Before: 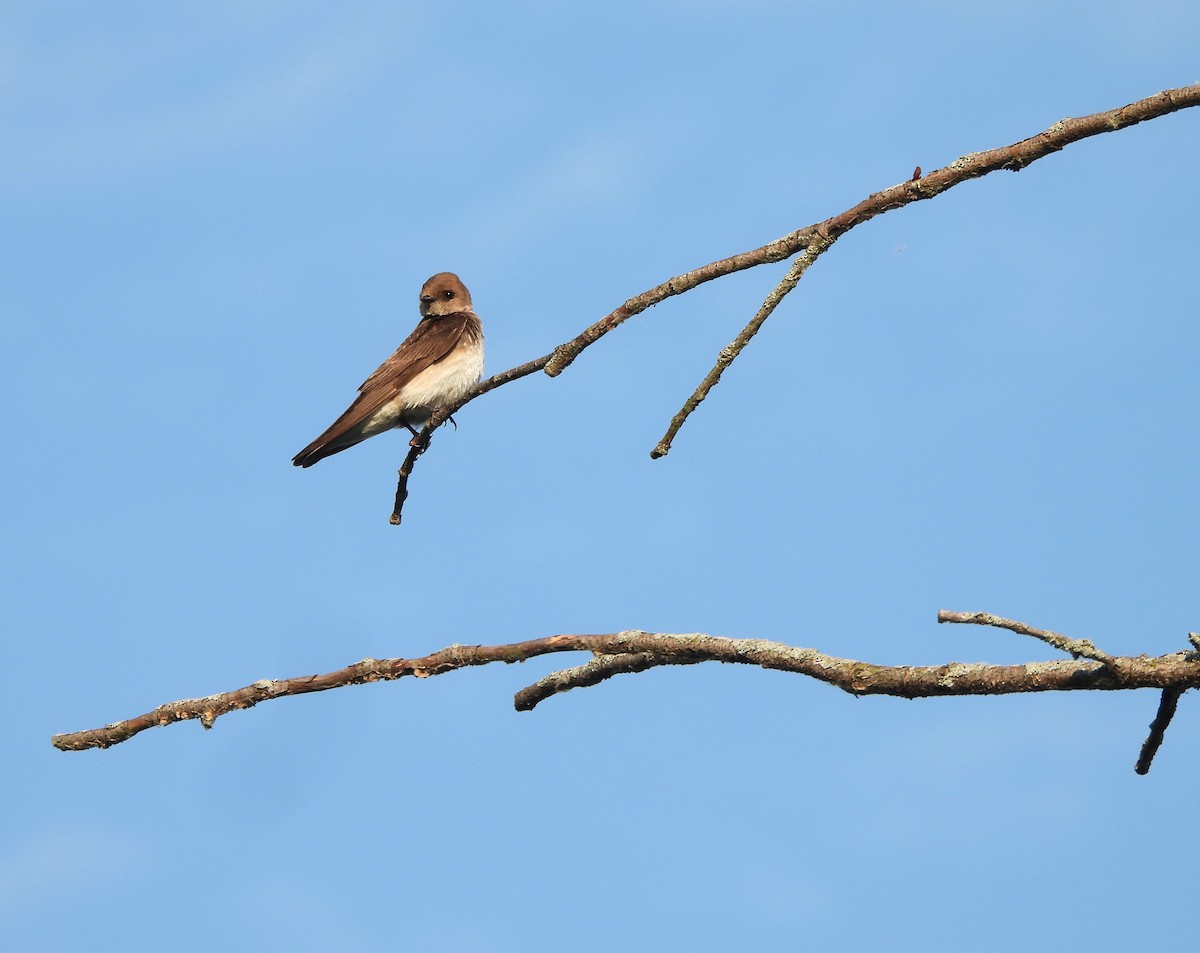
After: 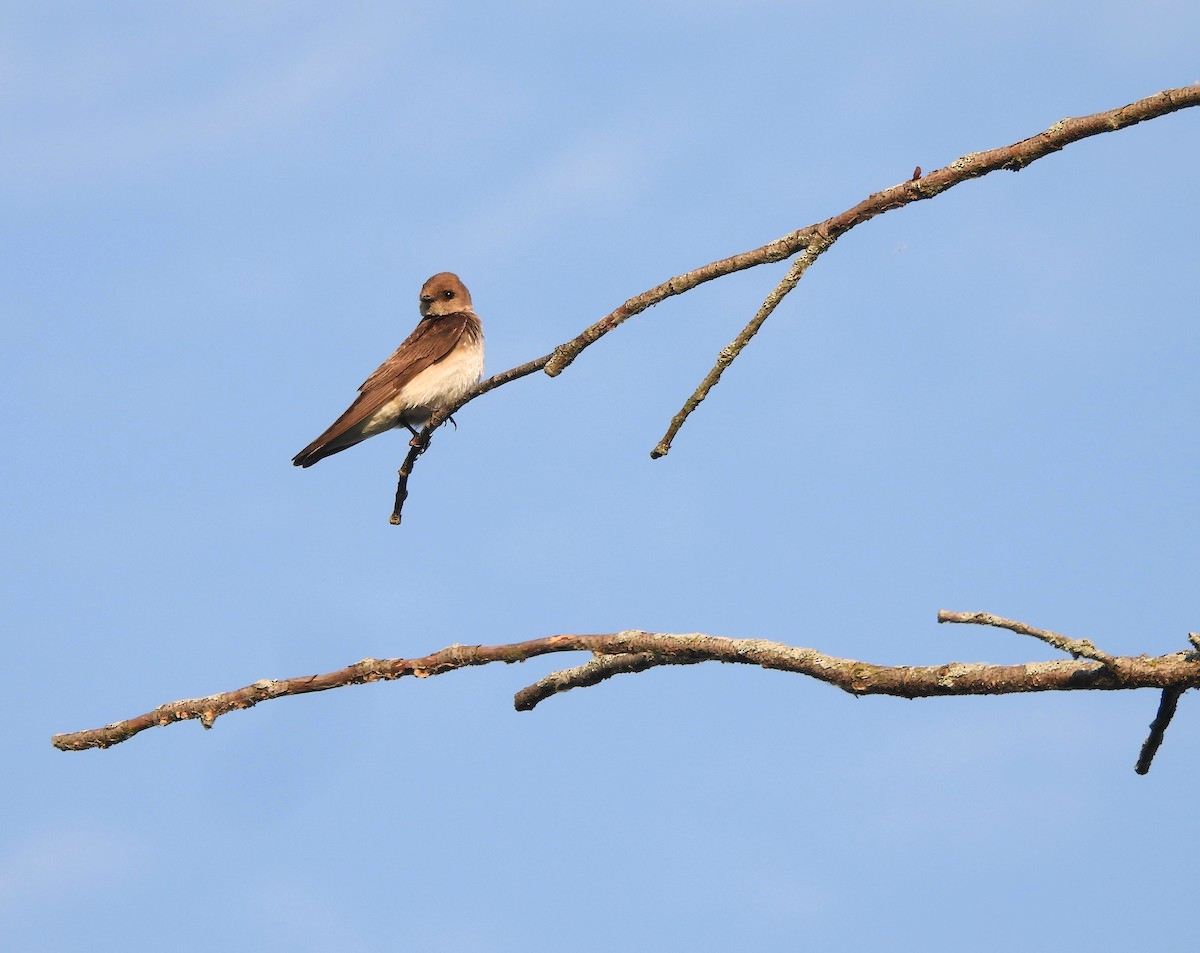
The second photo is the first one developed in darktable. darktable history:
levels: levels [0, 0.478, 1]
color correction: highlights a* 5.81, highlights b* 4.84
